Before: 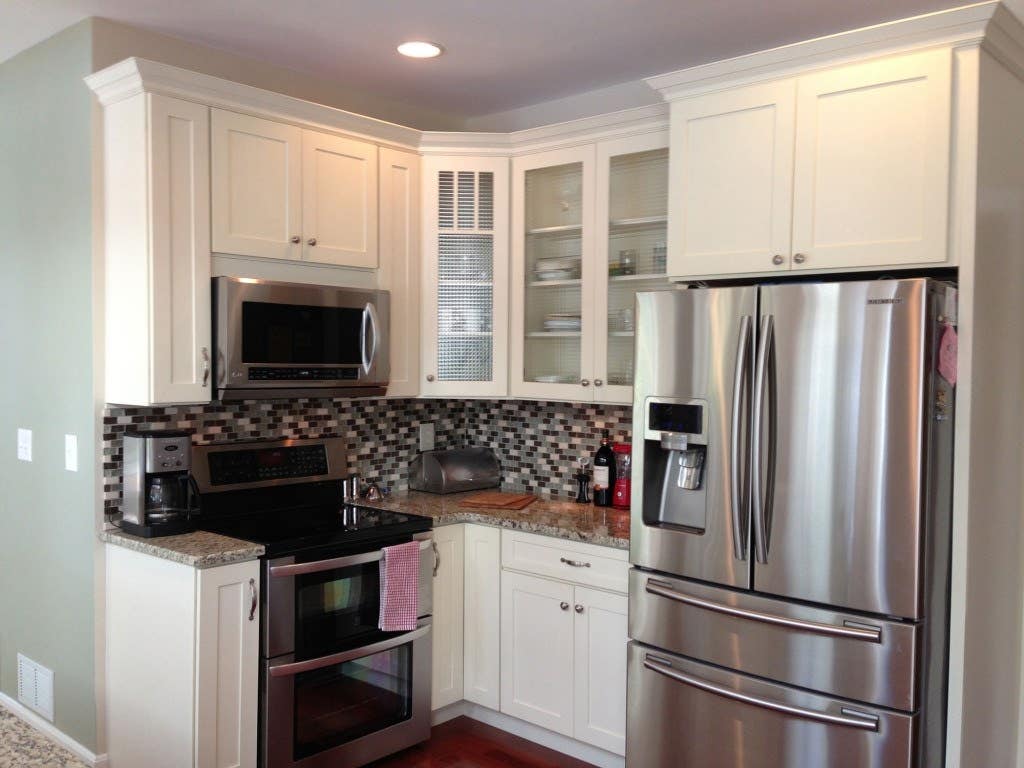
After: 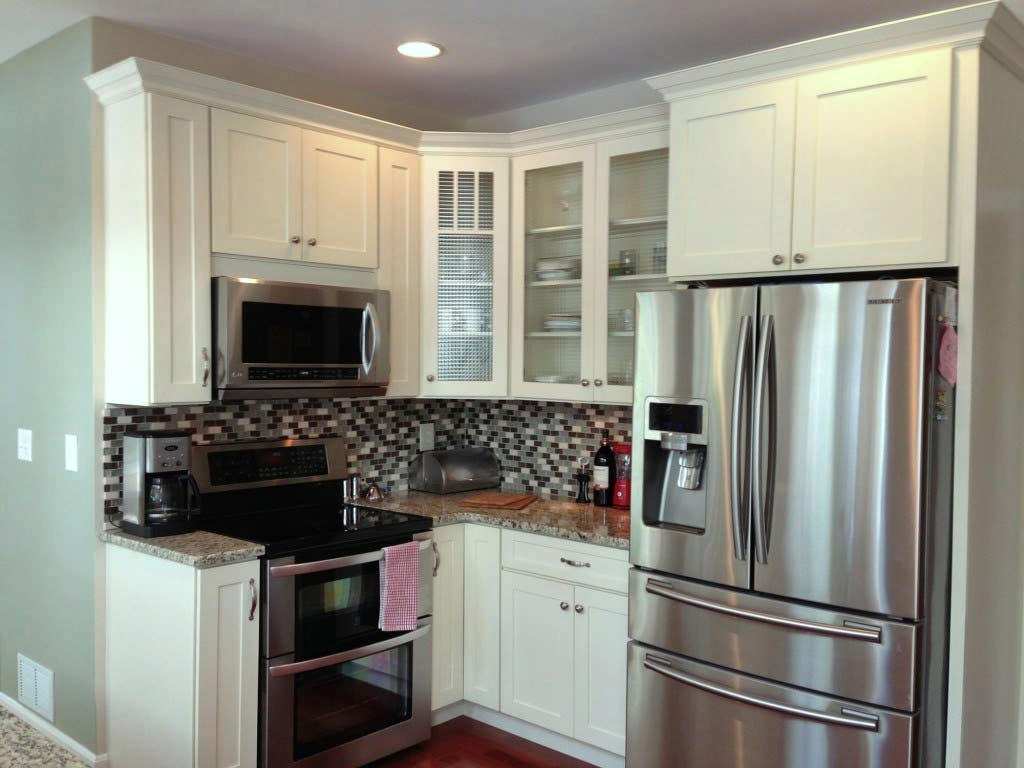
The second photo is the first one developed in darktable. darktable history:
shadows and highlights: white point adjustment 1, soften with gaussian
color correction: highlights a* -6.69, highlights b* 0.49
